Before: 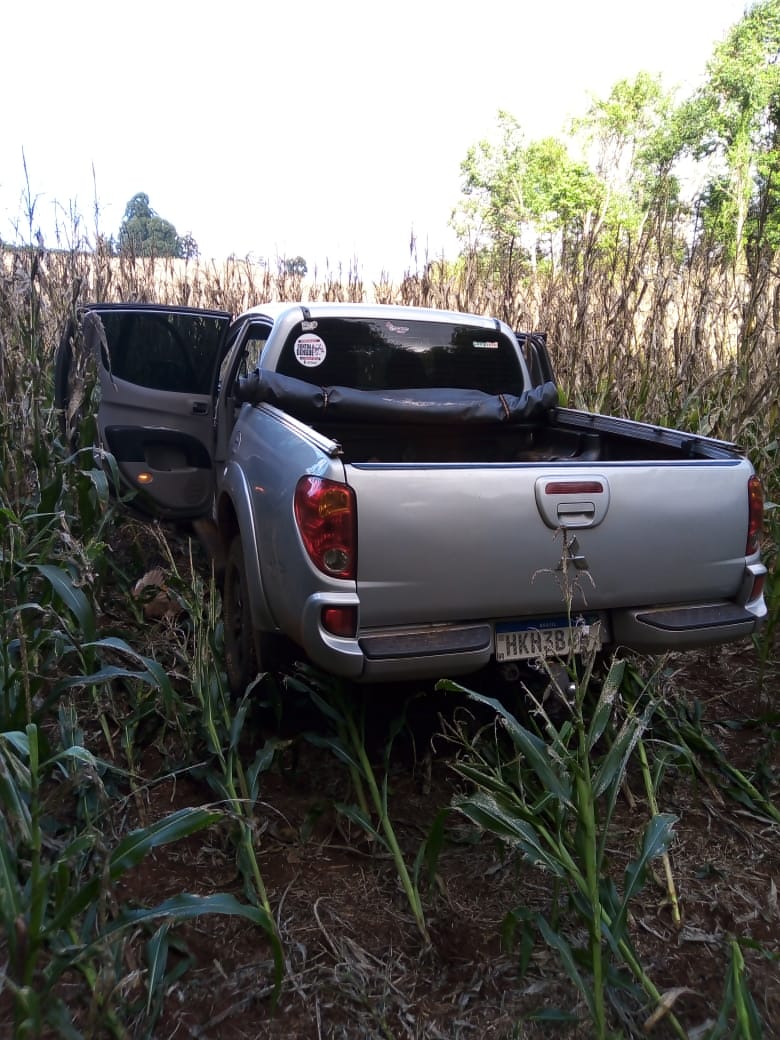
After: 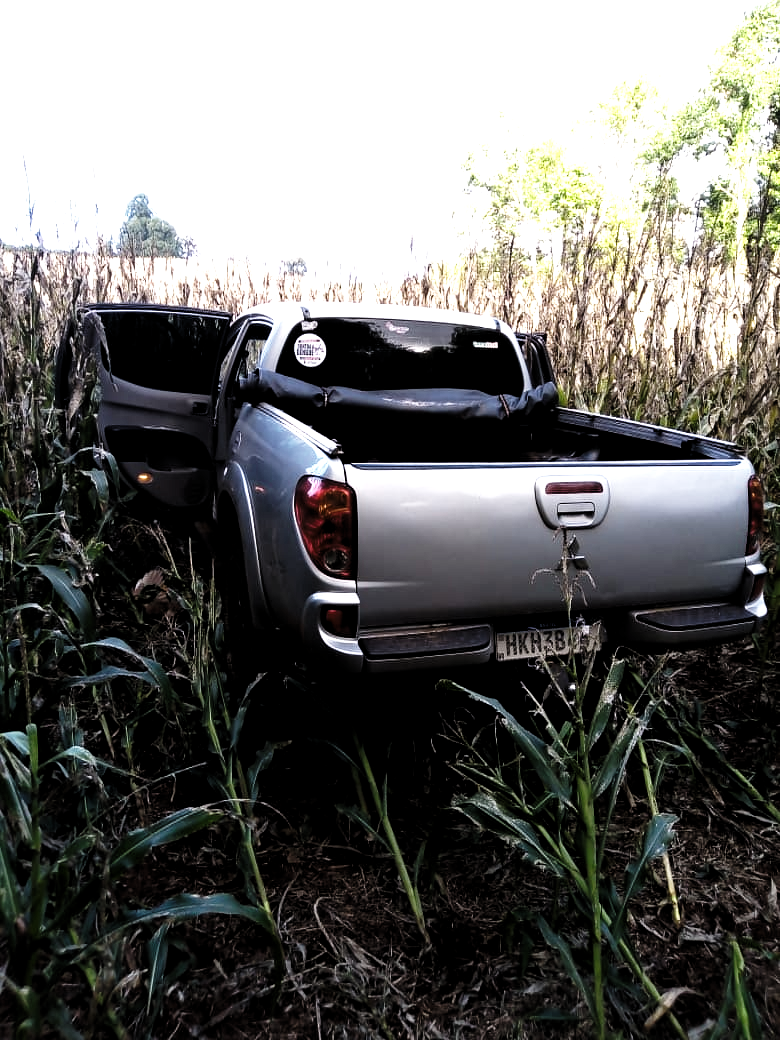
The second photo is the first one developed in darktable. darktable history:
levels: levels [0.101, 0.578, 0.953]
exposure: exposure 0.3 EV, compensate highlight preservation false
base curve: curves: ch0 [(0, 0) (0.028, 0.03) (0.121, 0.232) (0.46, 0.748) (0.859, 0.968) (1, 1)], preserve colors none
